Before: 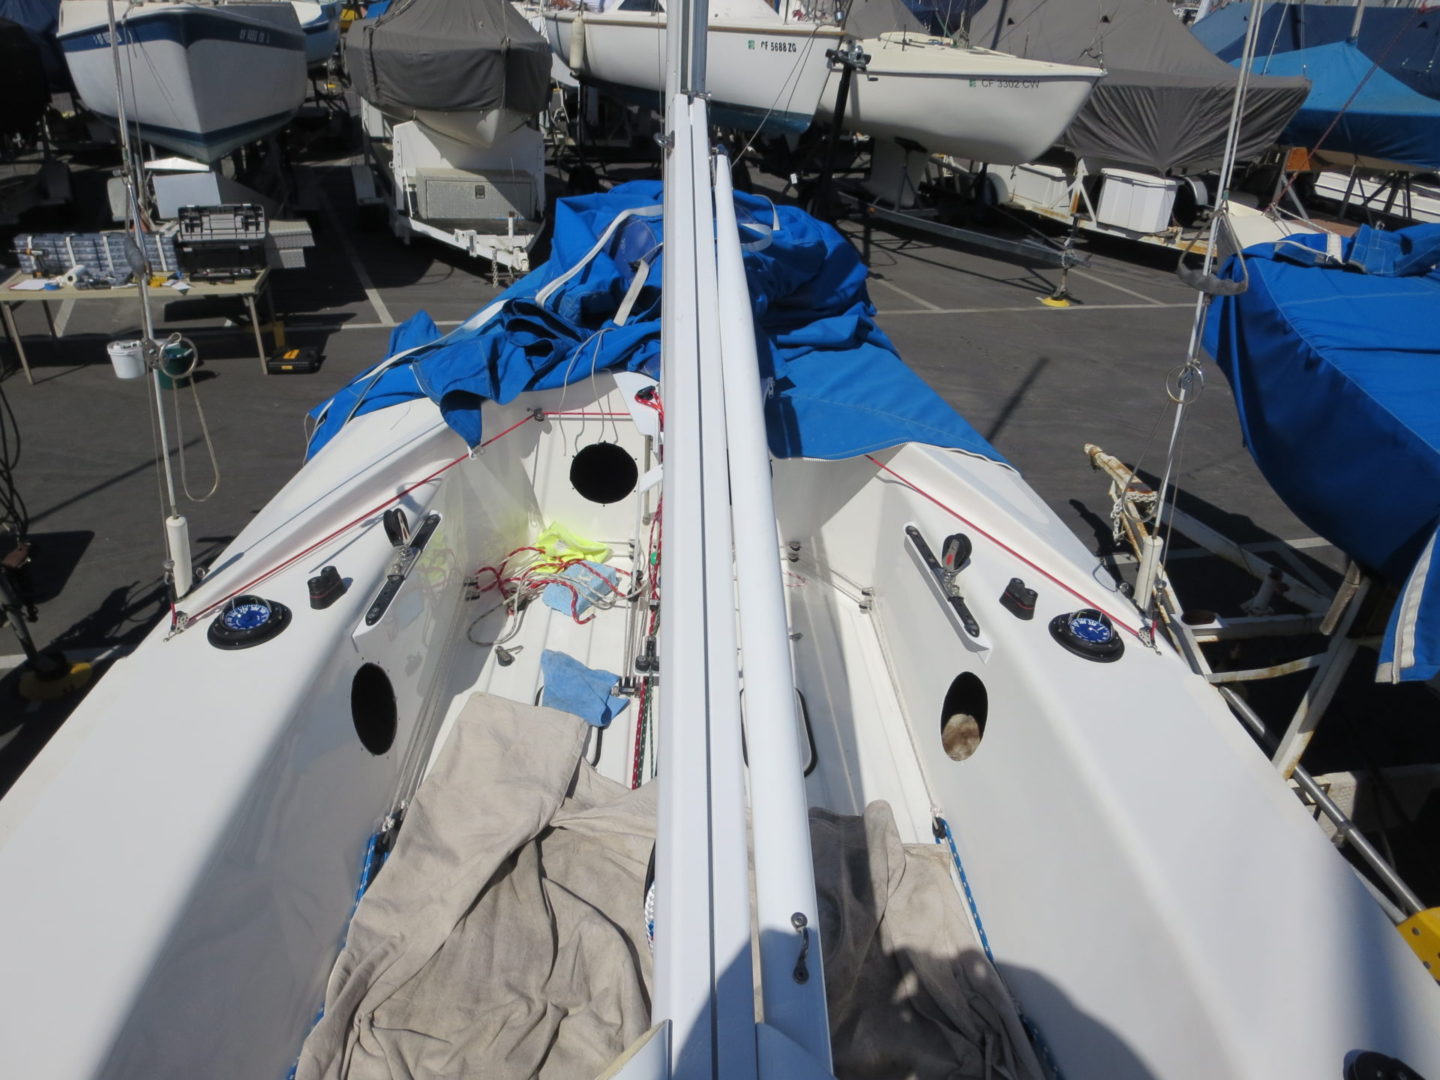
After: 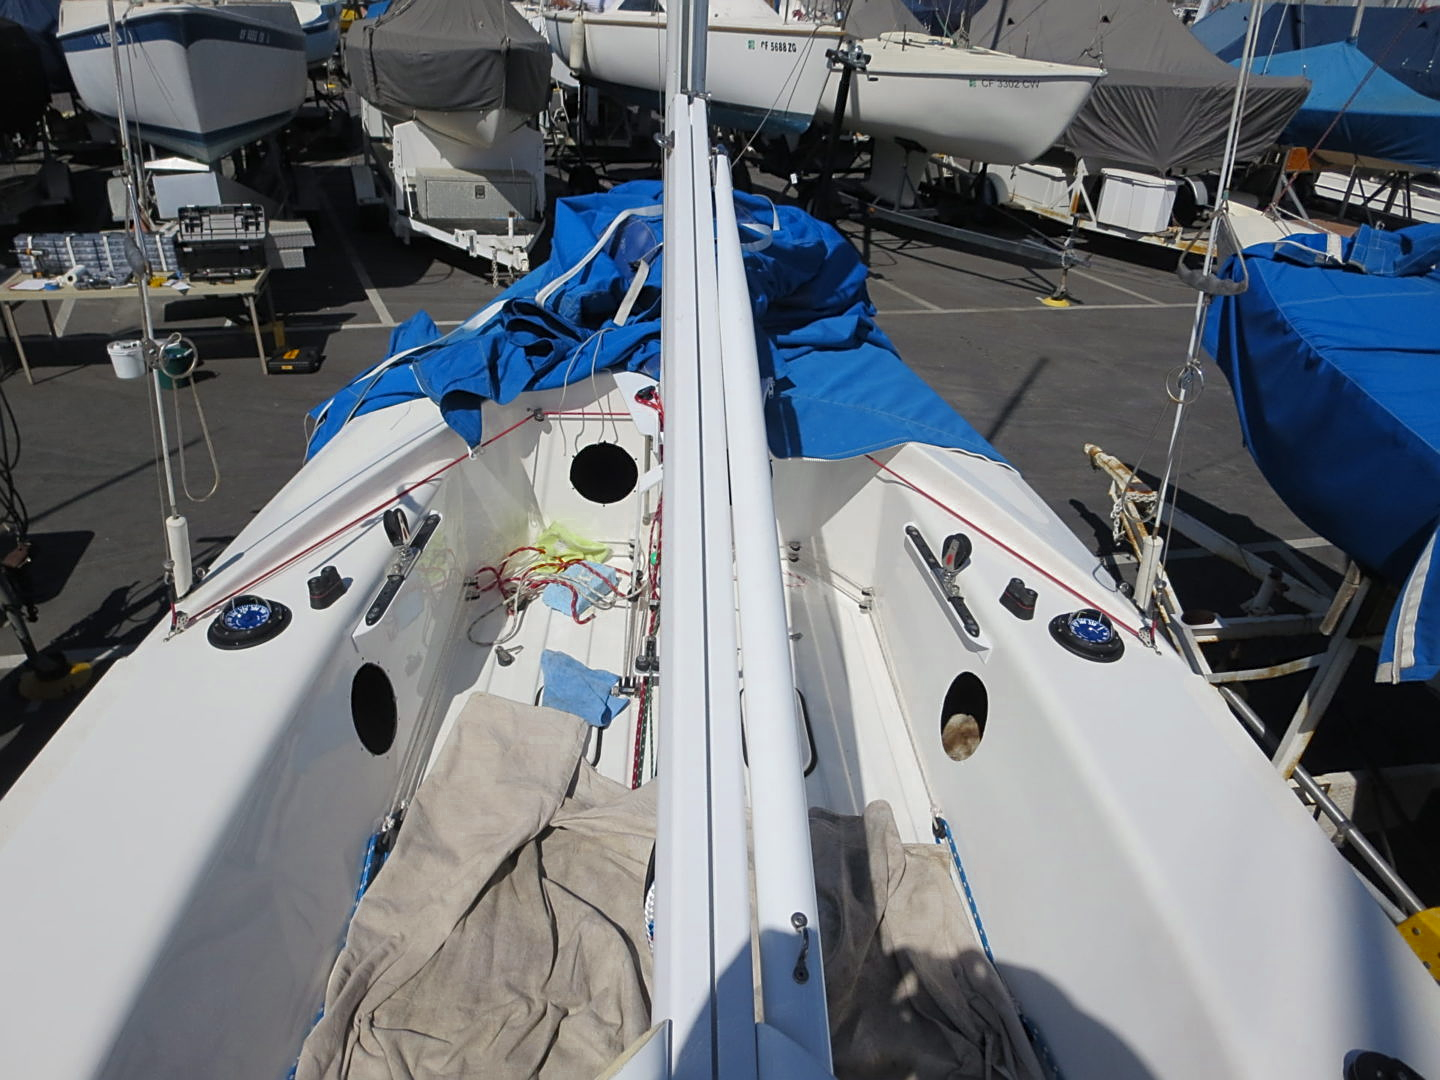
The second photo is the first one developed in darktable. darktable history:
color zones: curves: ch0 [(0.11, 0.396) (0.195, 0.36) (0.25, 0.5) (0.303, 0.412) (0.357, 0.544) (0.75, 0.5) (0.967, 0.328)]; ch1 [(0, 0.468) (0.112, 0.512) (0.202, 0.6) (0.25, 0.5) (0.307, 0.352) (0.357, 0.544) (0.75, 0.5) (0.963, 0.524)]
sharpen: on, module defaults
